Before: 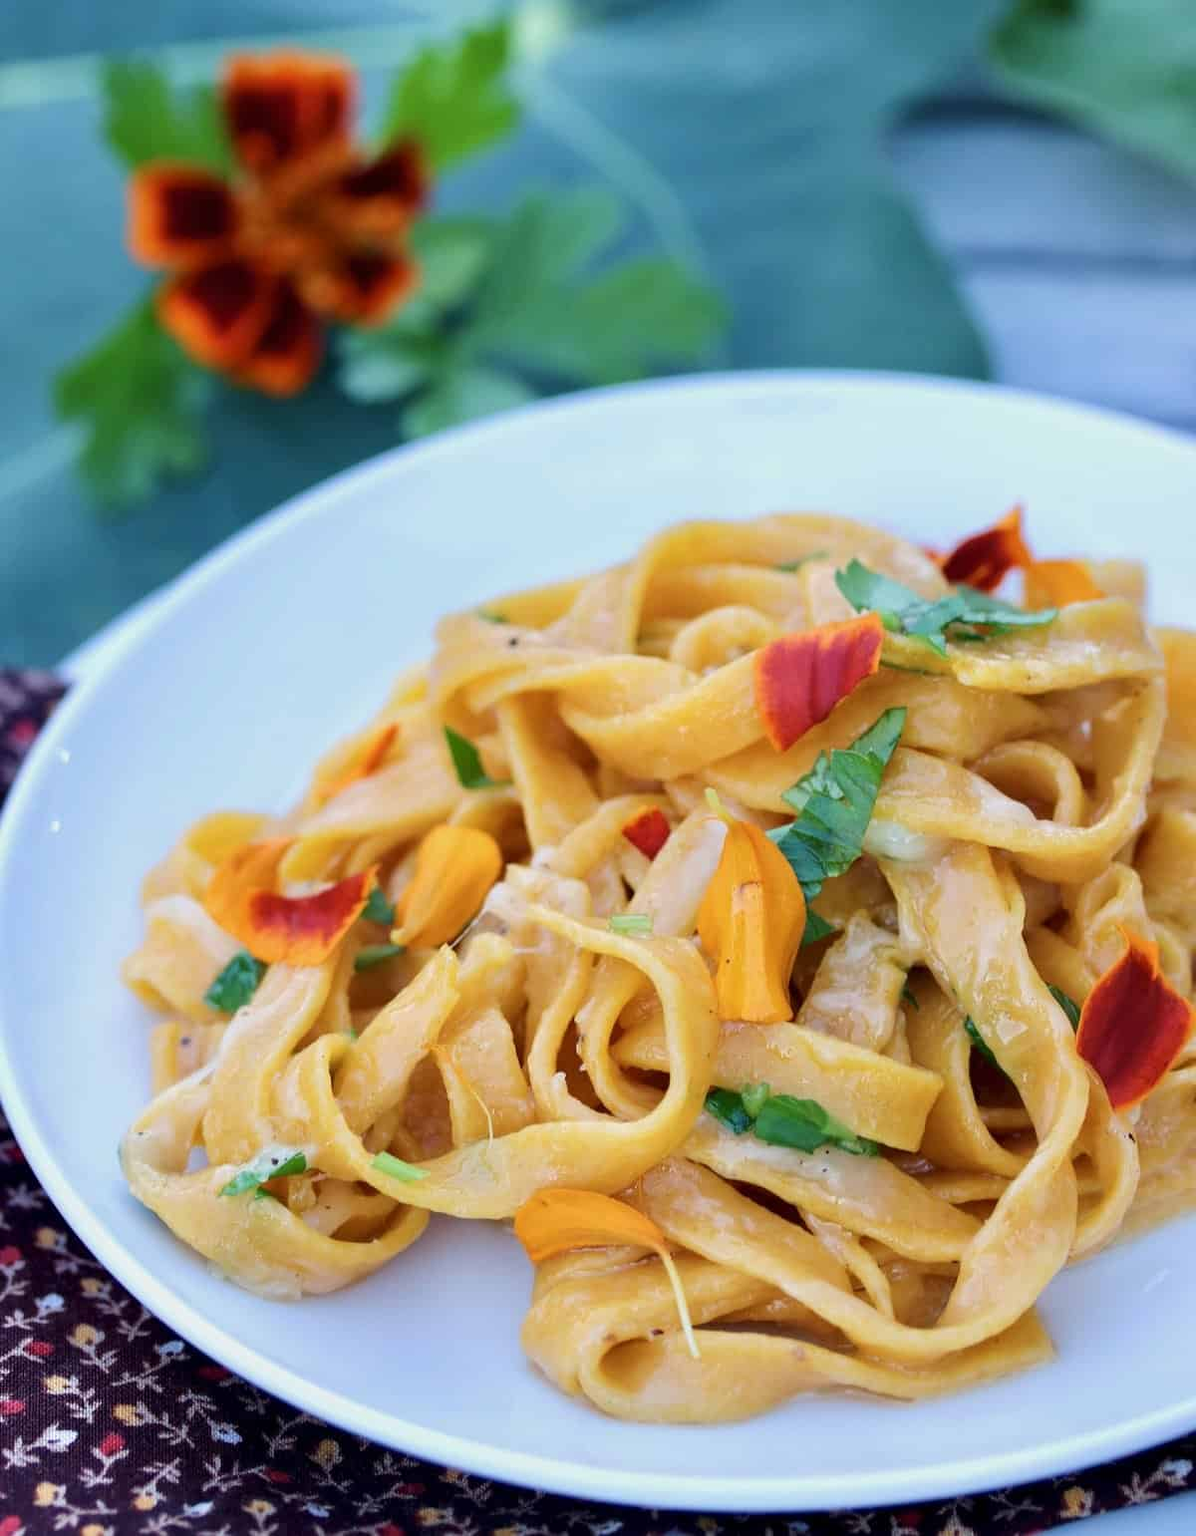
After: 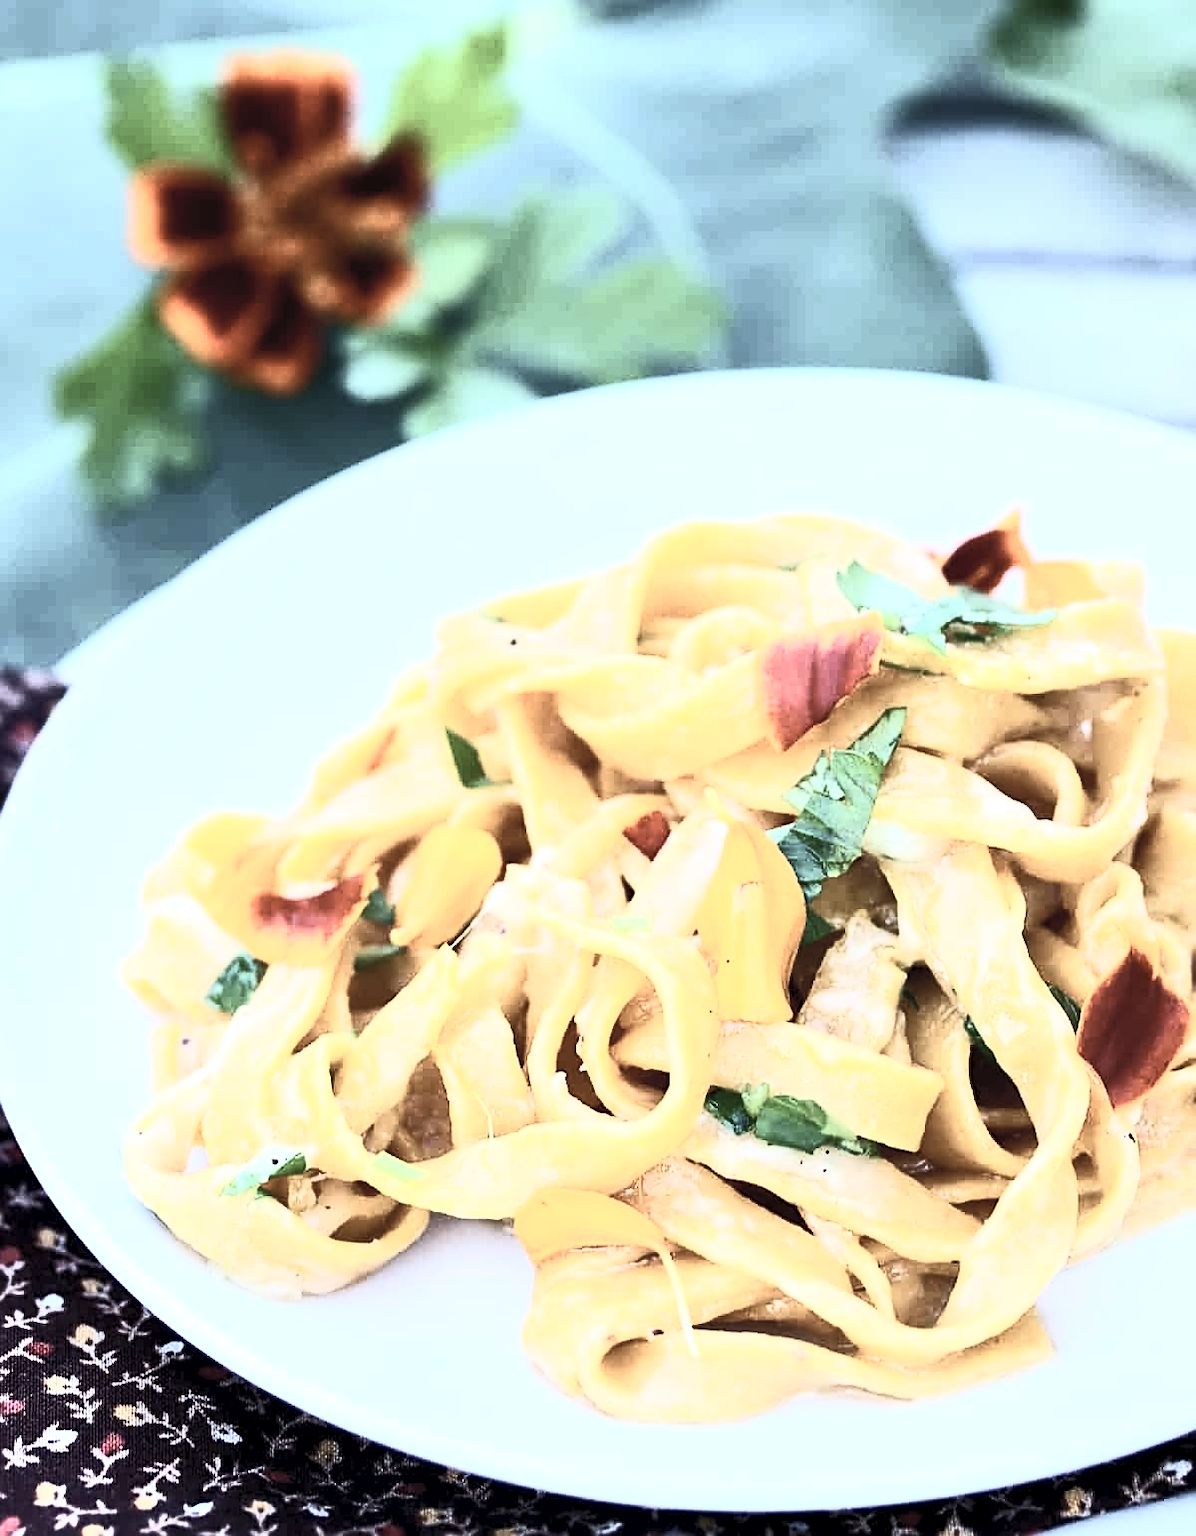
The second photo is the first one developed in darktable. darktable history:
contrast brightness saturation: contrast 0.57, brightness 0.57, saturation -0.34
white balance: red 0.978, blue 0.999
exposure: black level correction 0.002, exposure -0.1 EV, compensate highlight preservation false
sharpen: on, module defaults
tone equalizer: -8 EV -0.75 EV, -7 EV -0.7 EV, -6 EV -0.6 EV, -5 EV -0.4 EV, -3 EV 0.4 EV, -2 EV 0.6 EV, -1 EV 0.7 EV, +0 EV 0.75 EV, edges refinement/feathering 500, mask exposure compensation -1.57 EV, preserve details no
